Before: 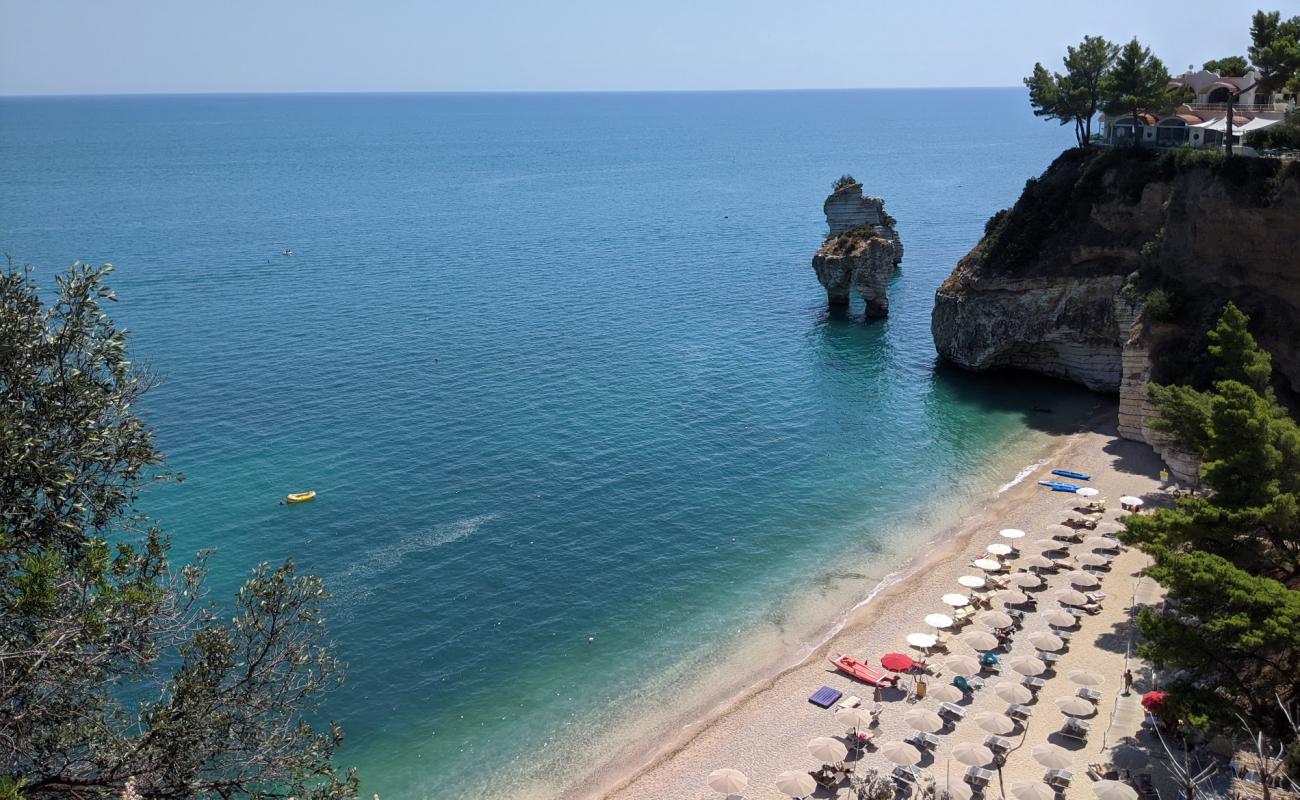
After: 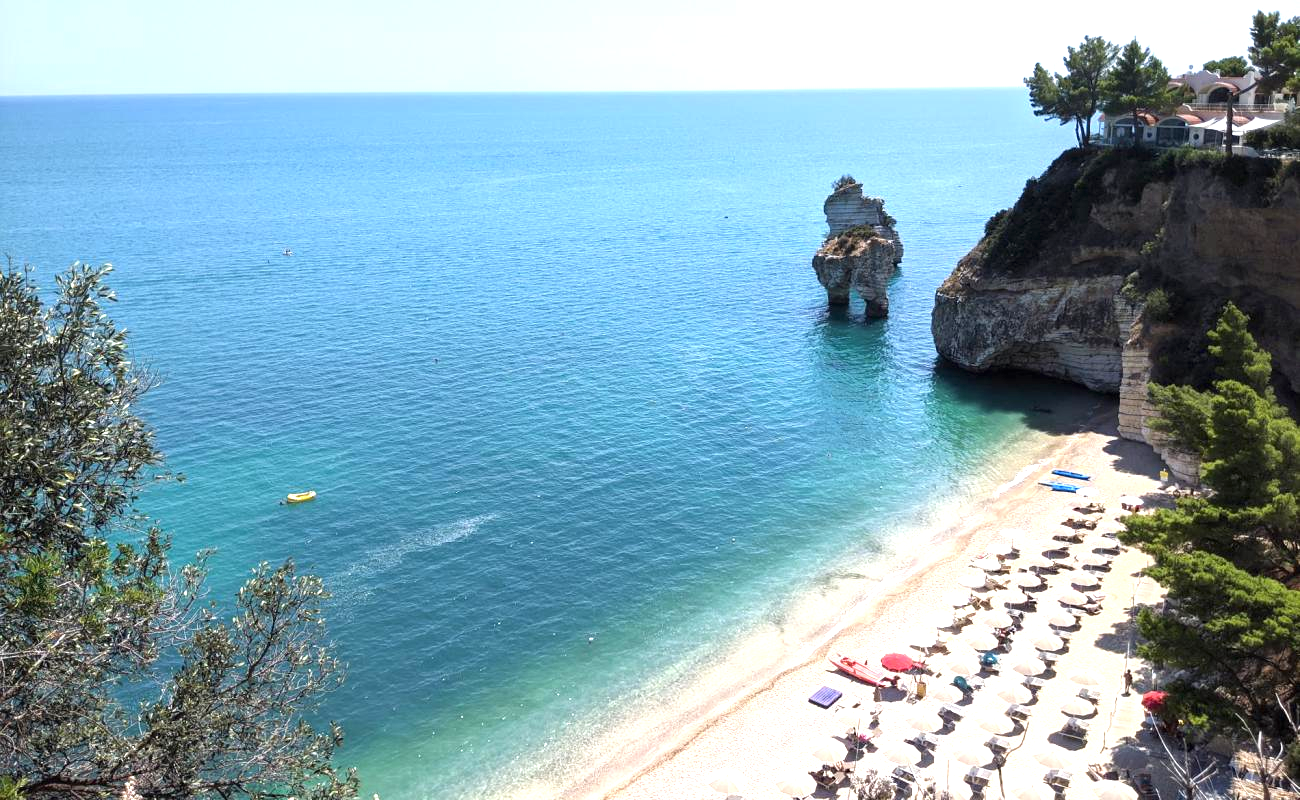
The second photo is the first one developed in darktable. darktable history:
exposure: black level correction 0, exposure 1.168 EV, compensate highlight preservation false
